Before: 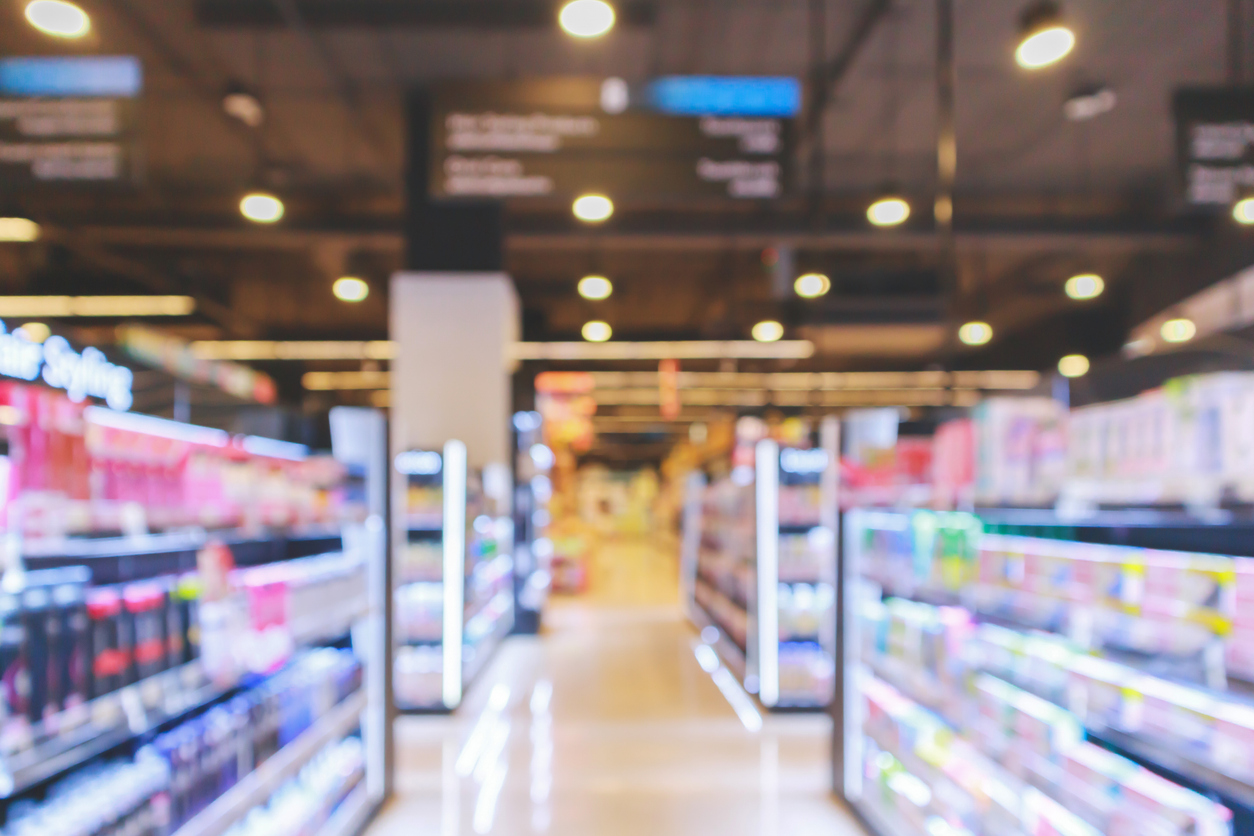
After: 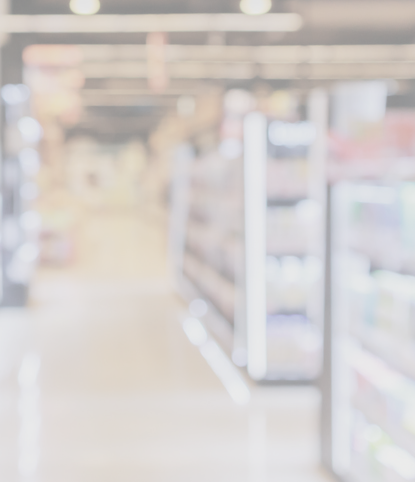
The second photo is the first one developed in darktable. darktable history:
contrast brightness saturation: contrast -0.32, brightness 0.75, saturation -0.78
crop: left 40.878%, top 39.176%, right 25.993%, bottom 3.081%
